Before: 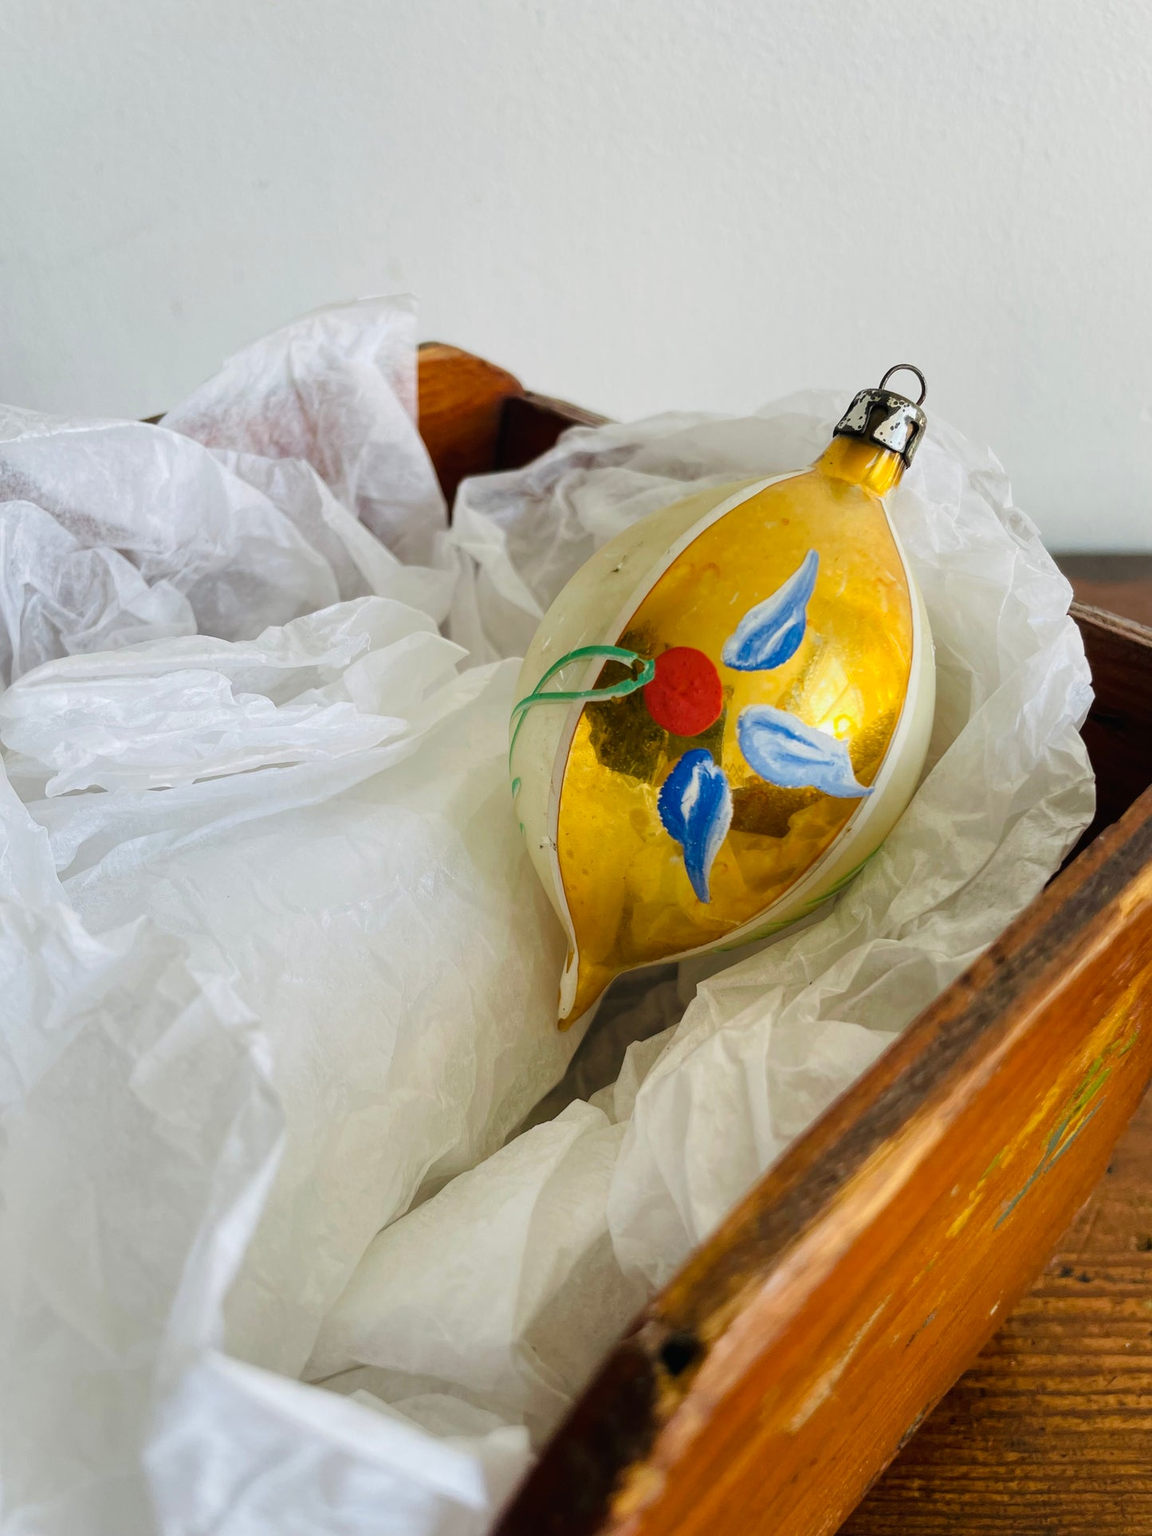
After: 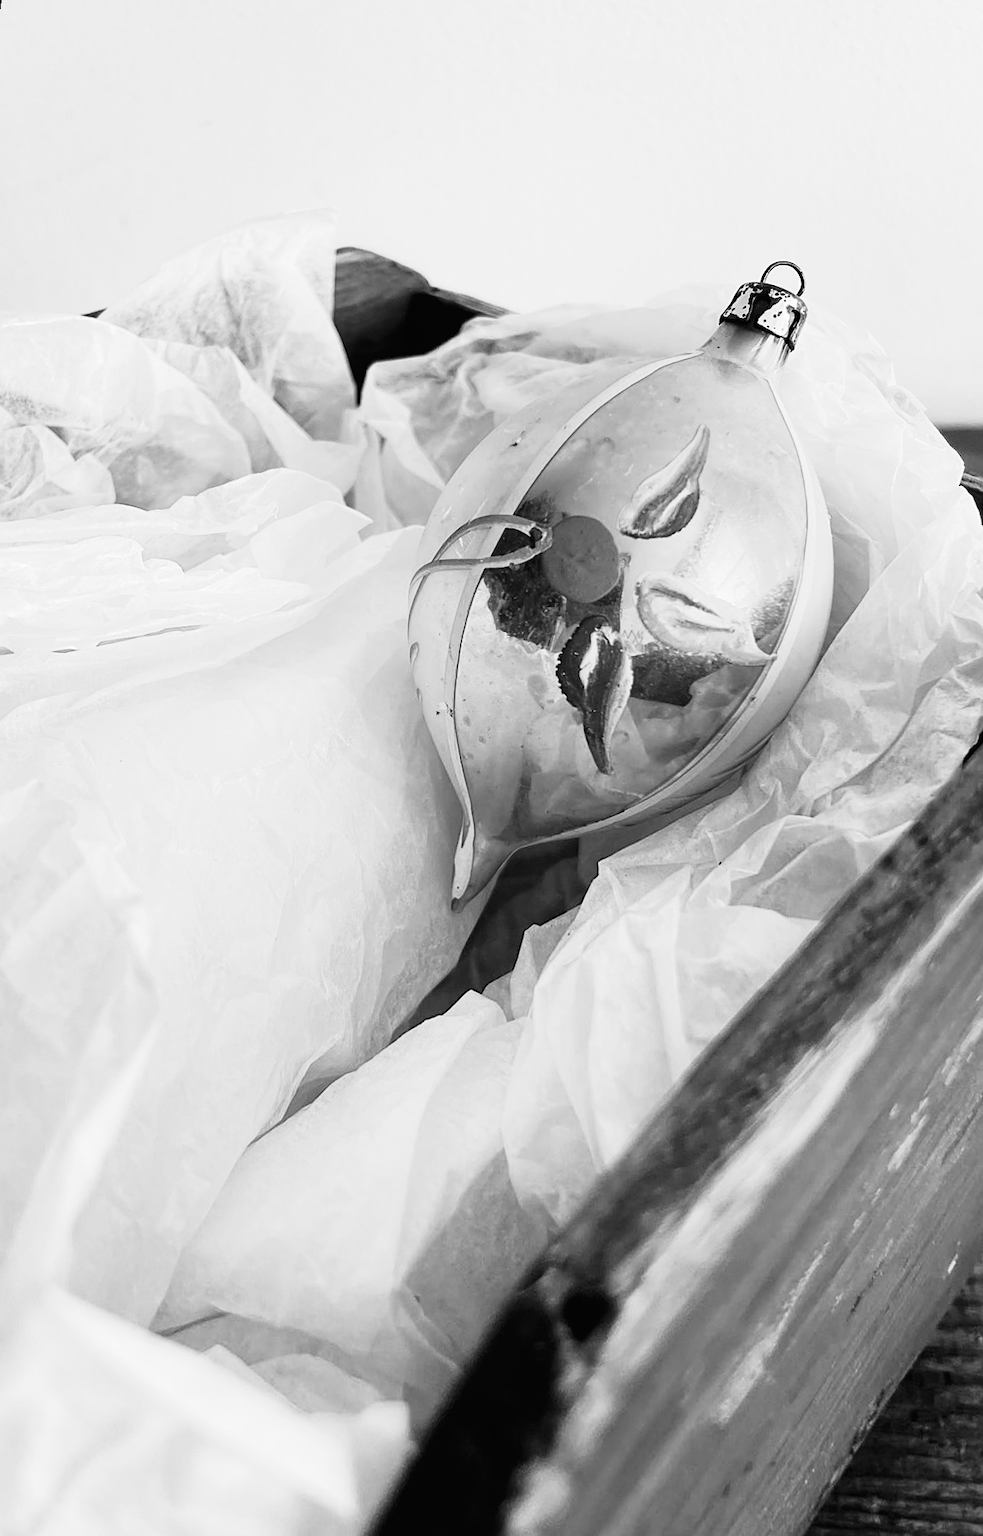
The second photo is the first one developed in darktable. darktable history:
rotate and perspective: rotation 0.72°, lens shift (vertical) -0.352, lens shift (horizontal) -0.051, crop left 0.152, crop right 0.859, crop top 0.019, crop bottom 0.964
tone curve: curves: ch0 [(0.016, 0.011) (0.084, 0.026) (0.469, 0.508) (0.721, 0.862) (1, 1)], color space Lab, linked channels, preserve colors none
monochrome: on, module defaults
sharpen: on, module defaults
white balance: red 1.127, blue 0.943
